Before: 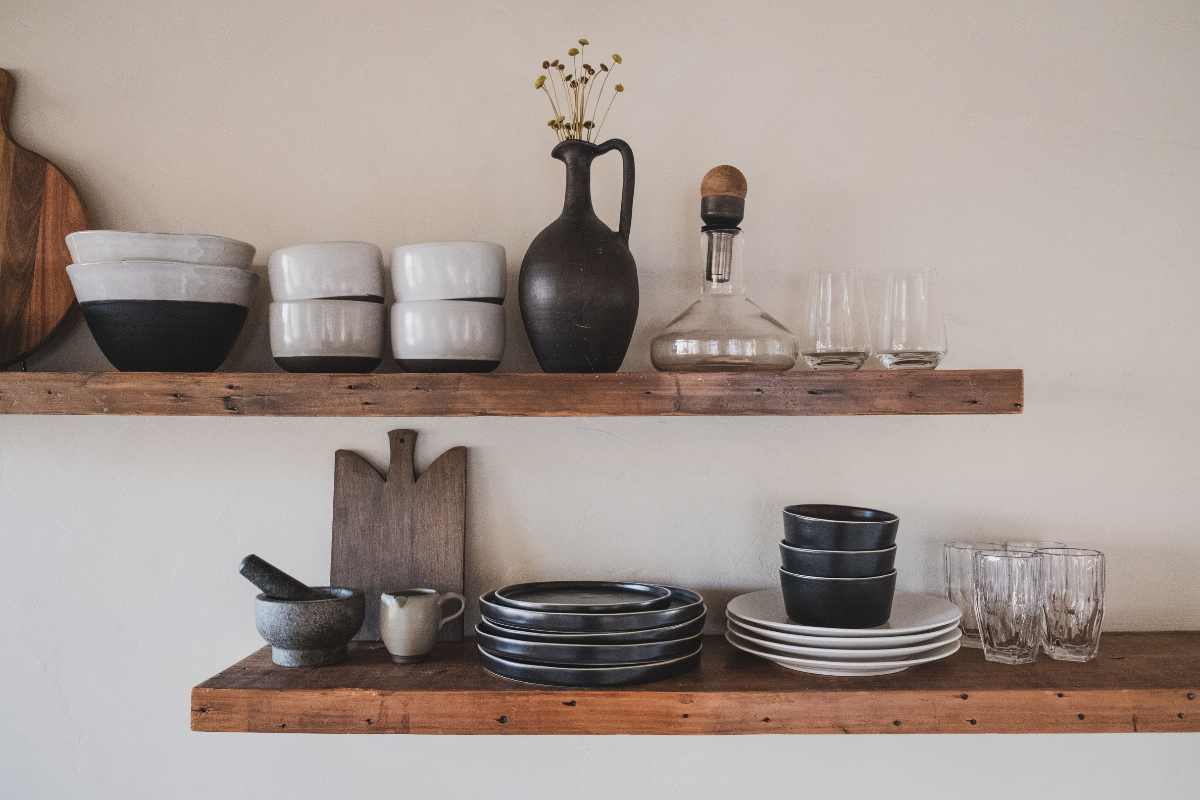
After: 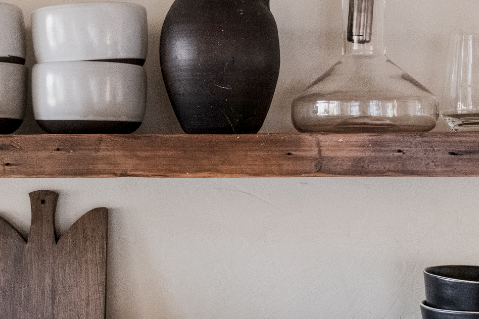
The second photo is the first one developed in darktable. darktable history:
crop: left 30%, top 30%, right 30%, bottom 30%
exposure: black level correction 0.009, compensate highlight preservation false
local contrast: highlights 100%, shadows 100%, detail 120%, midtone range 0.2
